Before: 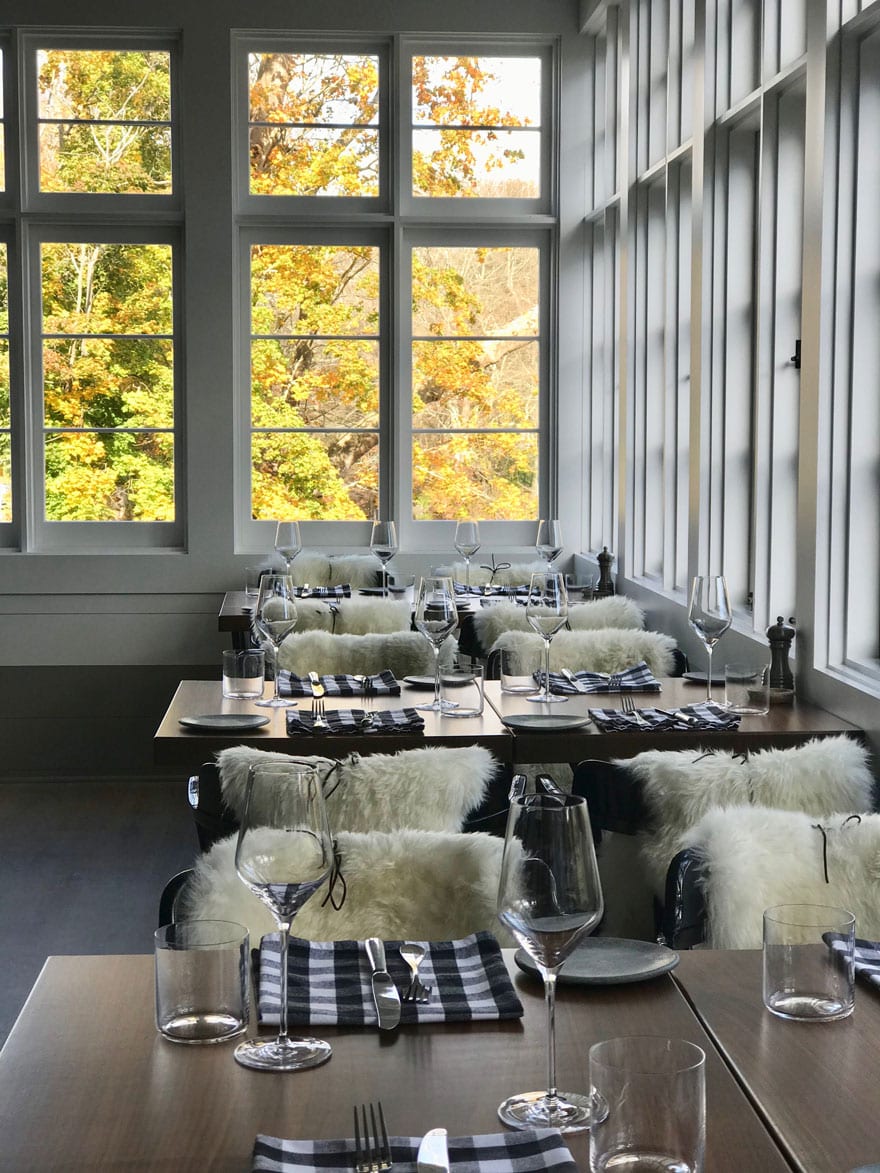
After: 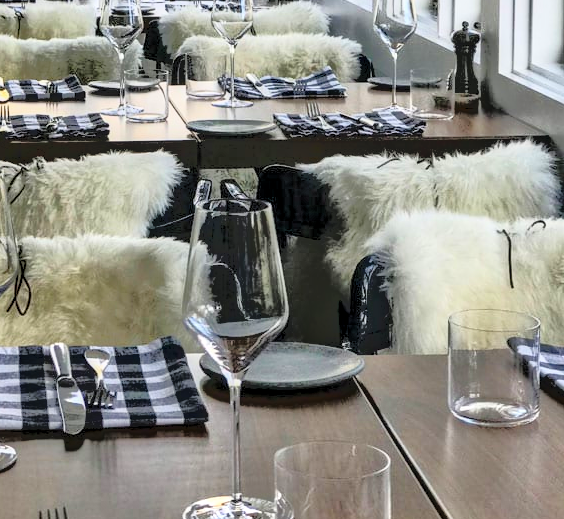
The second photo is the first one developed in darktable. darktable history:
crop and rotate: left 35.83%, top 50.772%, bottom 4.91%
filmic rgb: middle gray luminance 18.26%, black relative exposure -11.15 EV, white relative exposure 3.72 EV, threshold 2.96 EV, target black luminance 0%, hardness 5.86, latitude 58.1%, contrast 0.964, shadows ↔ highlights balance 49.54%, color science v6 (2022), enable highlight reconstruction true
local contrast: detail 130%
contrast brightness saturation: contrast 0.202, brightness 0.161, saturation 0.223
exposure: exposure 0.376 EV, compensate highlight preservation false
tone equalizer: -7 EV -0.663 EV, -6 EV 1.01 EV, -5 EV -0.44 EV, -4 EV 0.432 EV, -3 EV 0.424 EV, -2 EV 0.147 EV, -1 EV -0.158 EV, +0 EV -0.417 EV, mask exposure compensation -0.515 EV
